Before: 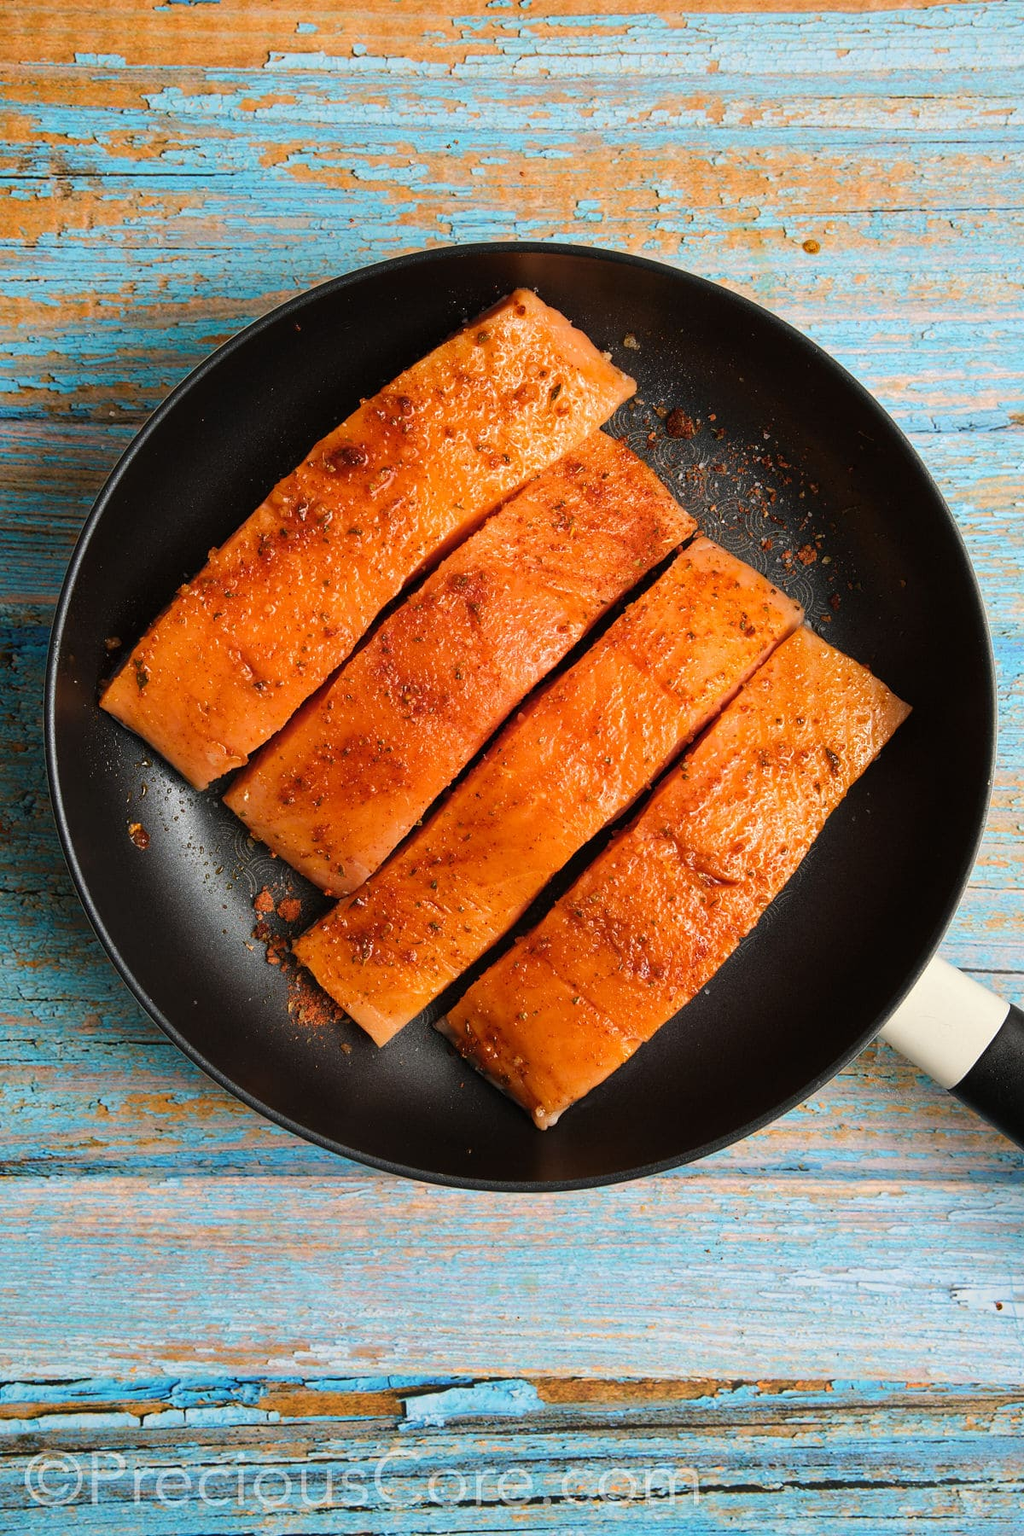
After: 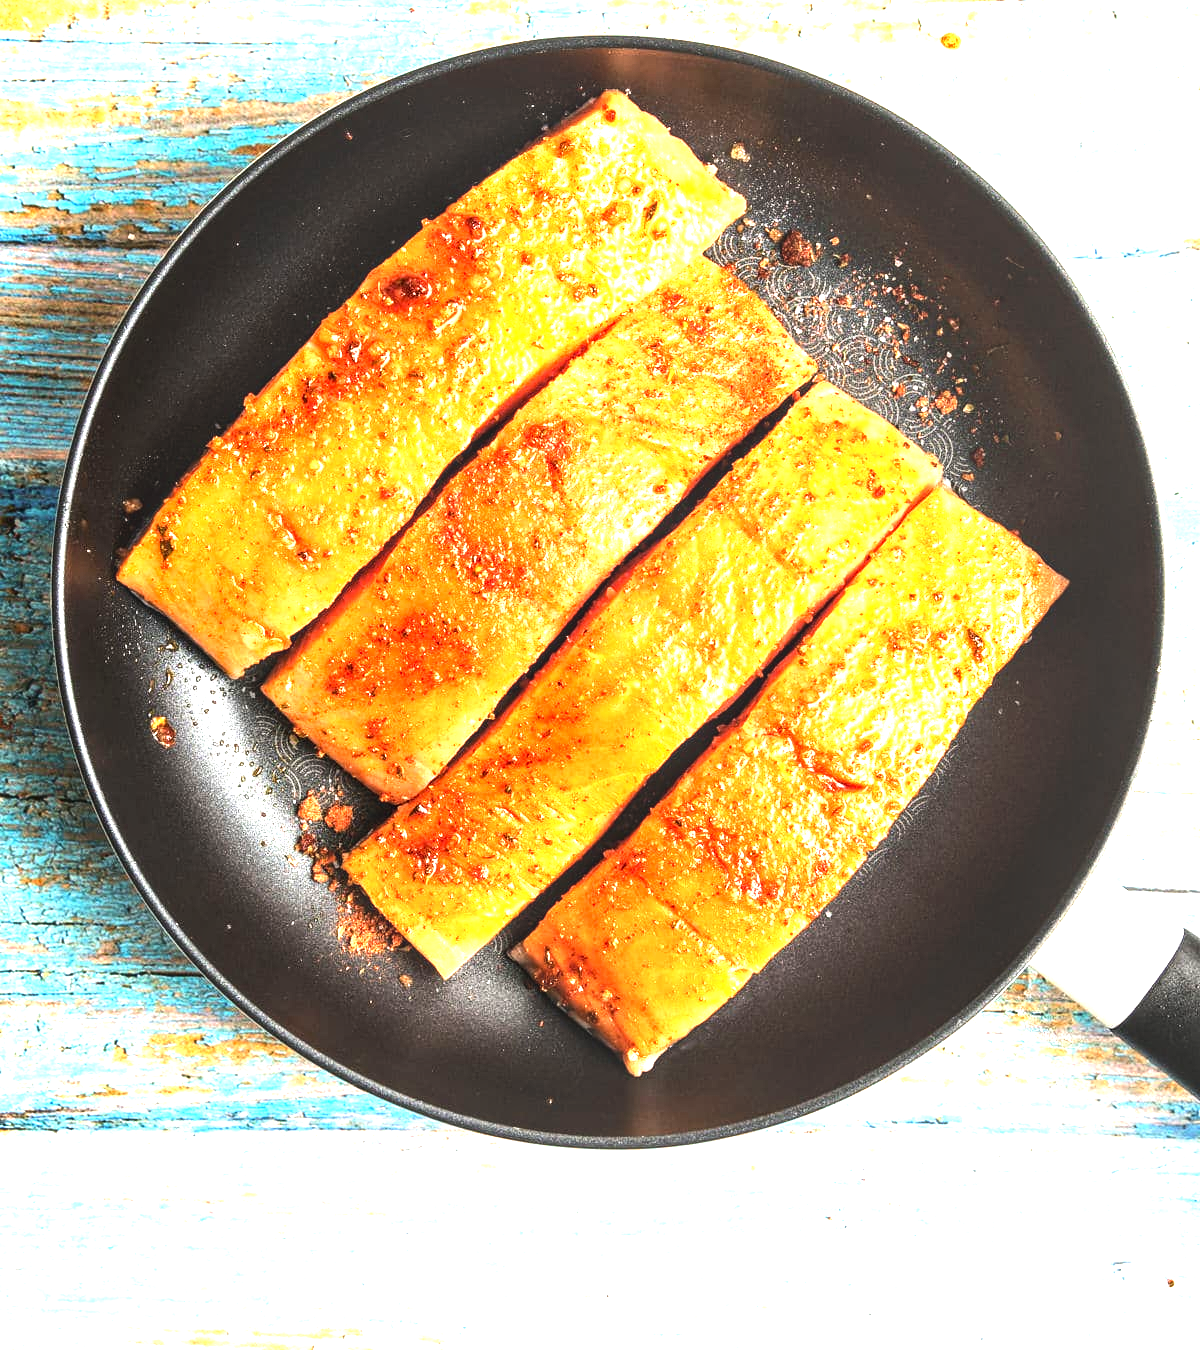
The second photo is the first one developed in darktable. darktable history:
exposure: black level correction 0, exposure 1.5 EV, compensate exposure bias true, compensate highlight preservation false
crop: top 13.819%, bottom 11.169%
local contrast: detail 130%
tone equalizer: -8 EV -0.75 EV, -7 EV -0.7 EV, -6 EV -0.6 EV, -5 EV -0.4 EV, -3 EV 0.4 EV, -2 EV 0.6 EV, -1 EV 0.7 EV, +0 EV 0.75 EV, edges refinement/feathering 500, mask exposure compensation -1.57 EV, preserve details no
